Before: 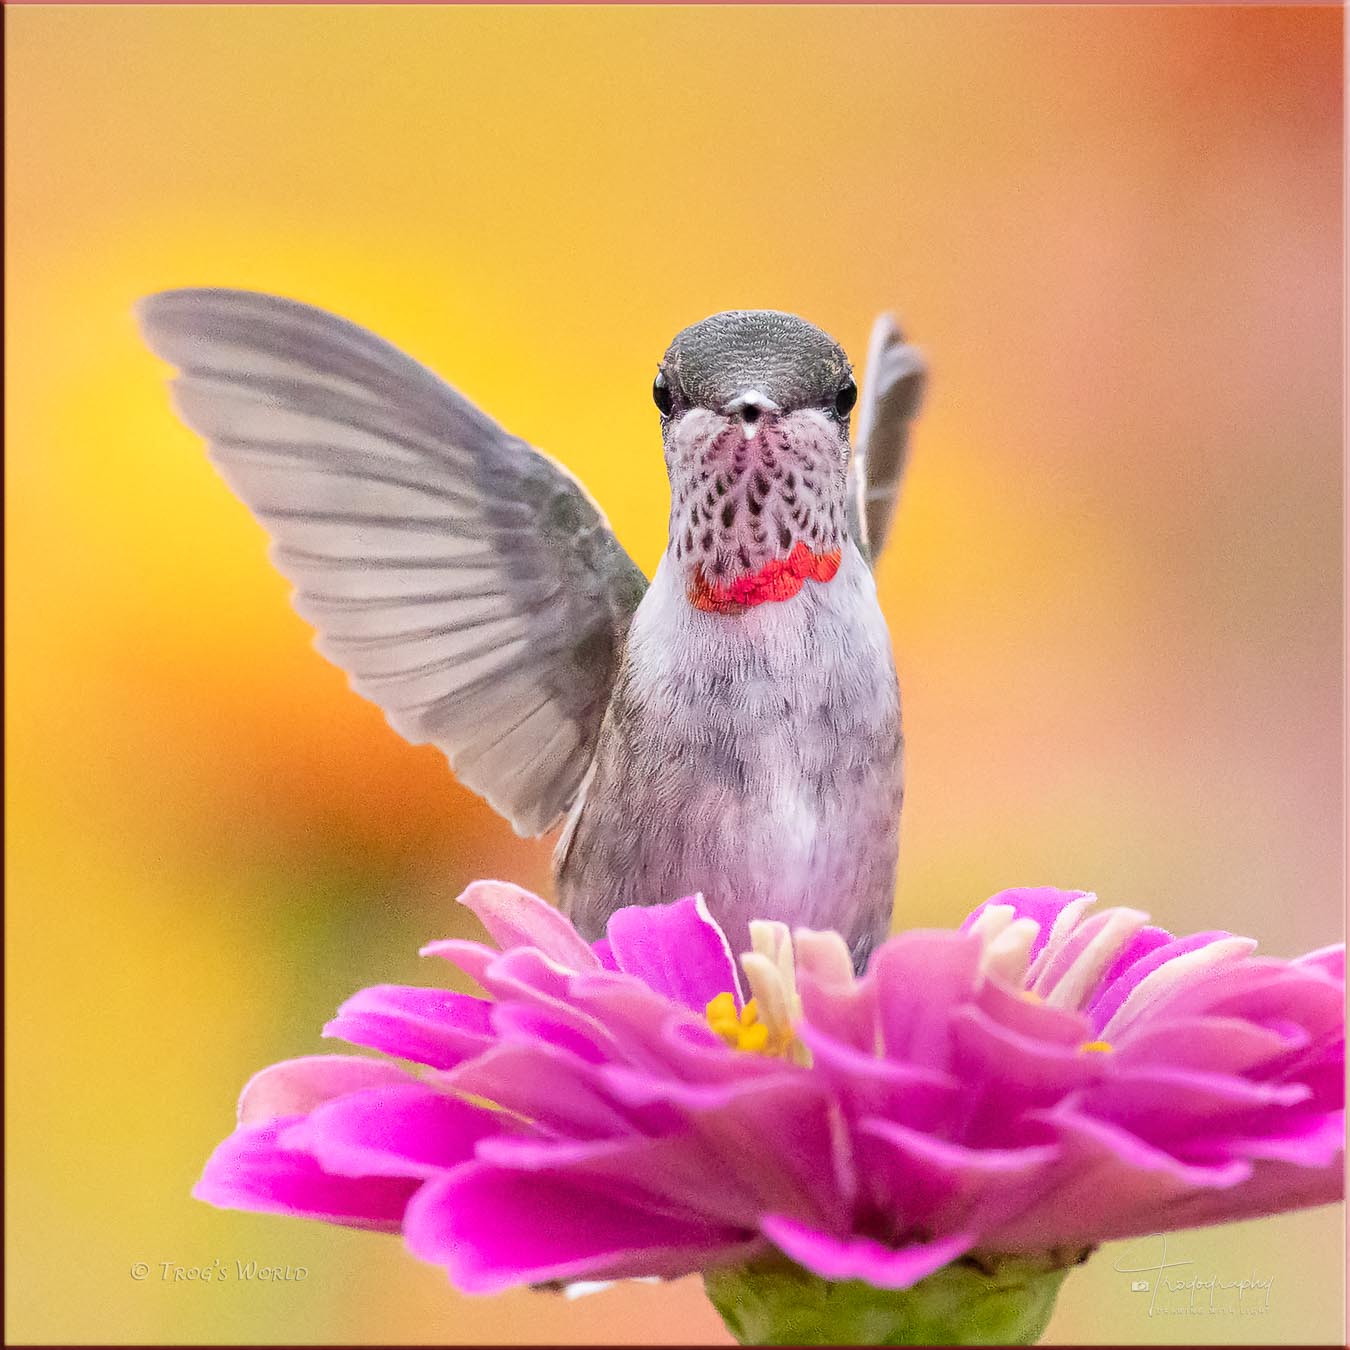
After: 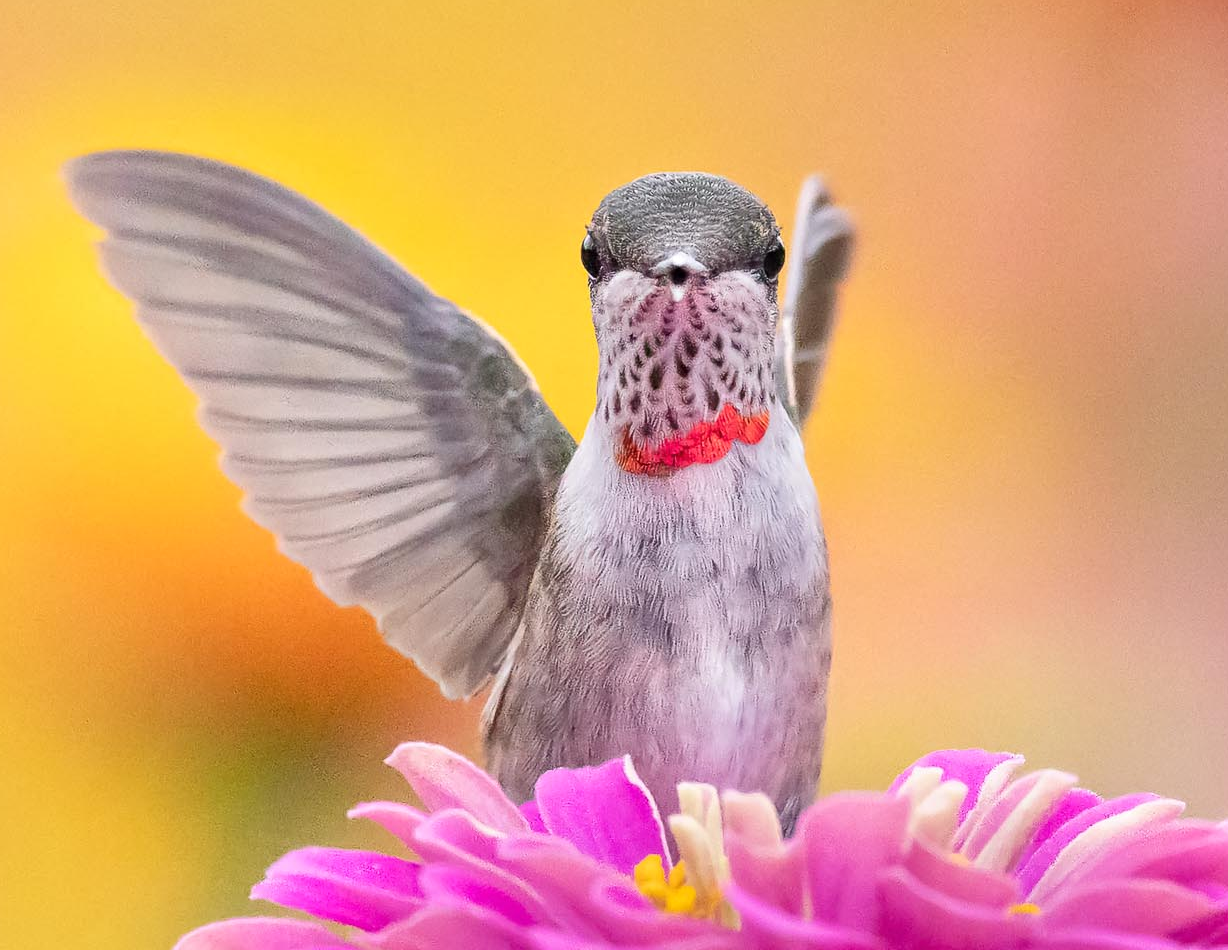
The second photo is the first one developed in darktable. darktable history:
crop: left 5.359%, top 10.264%, right 3.645%, bottom 19.048%
tone equalizer: on, module defaults
